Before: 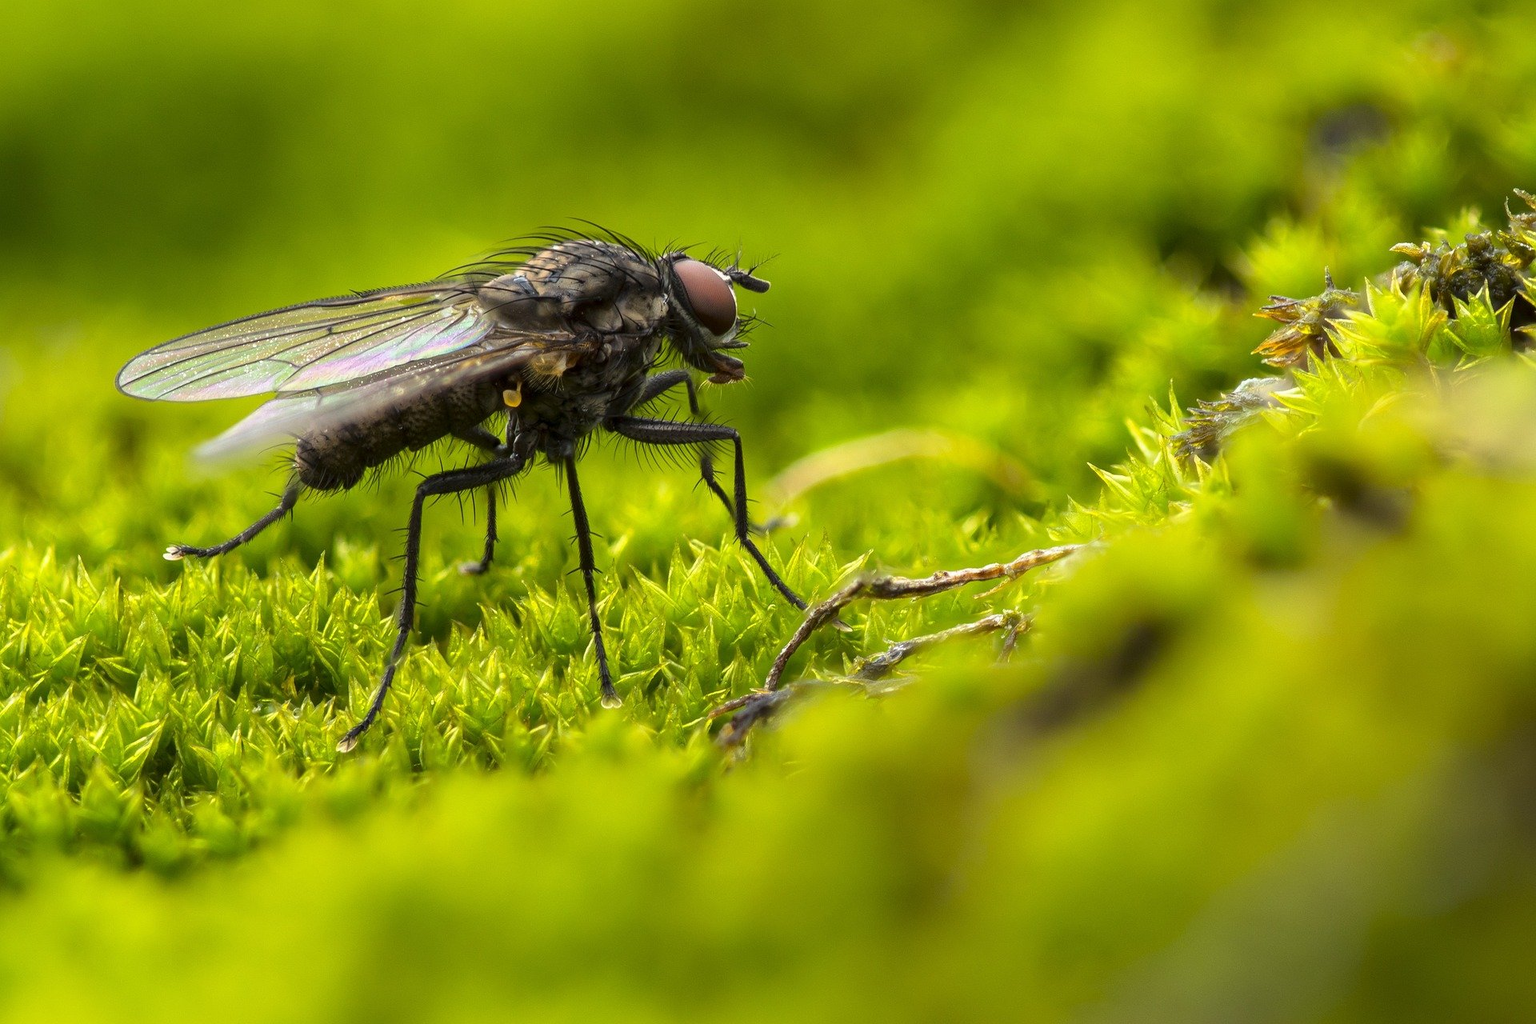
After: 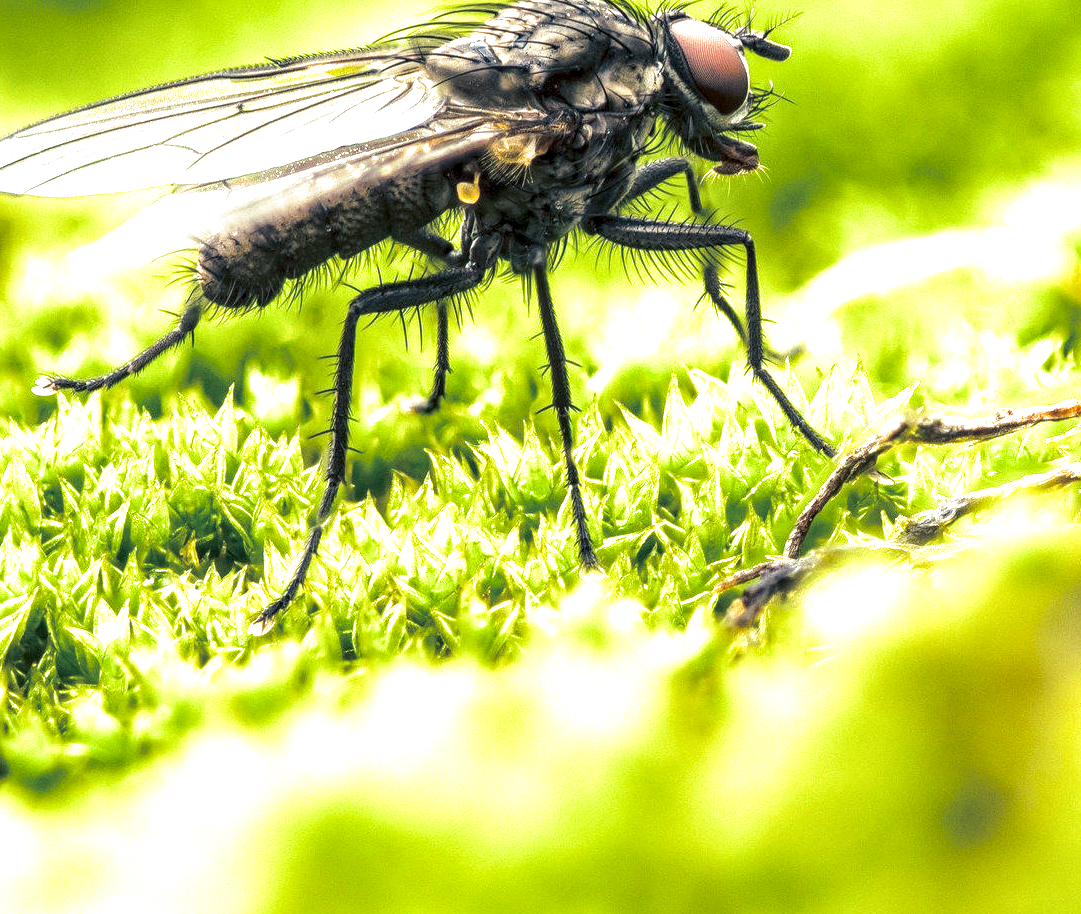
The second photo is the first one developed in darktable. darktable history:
exposure: black level correction 0, exposure 1.45 EV, compensate exposure bias true, compensate highlight preservation false
local contrast: detail 150%
crop: left 8.966%, top 23.852%, right 34.699%, bottom 4.703%
split-toning: shadows › hue 216°, shadows › saturation 1, highlights › hue 57.6°, balance -33.4
